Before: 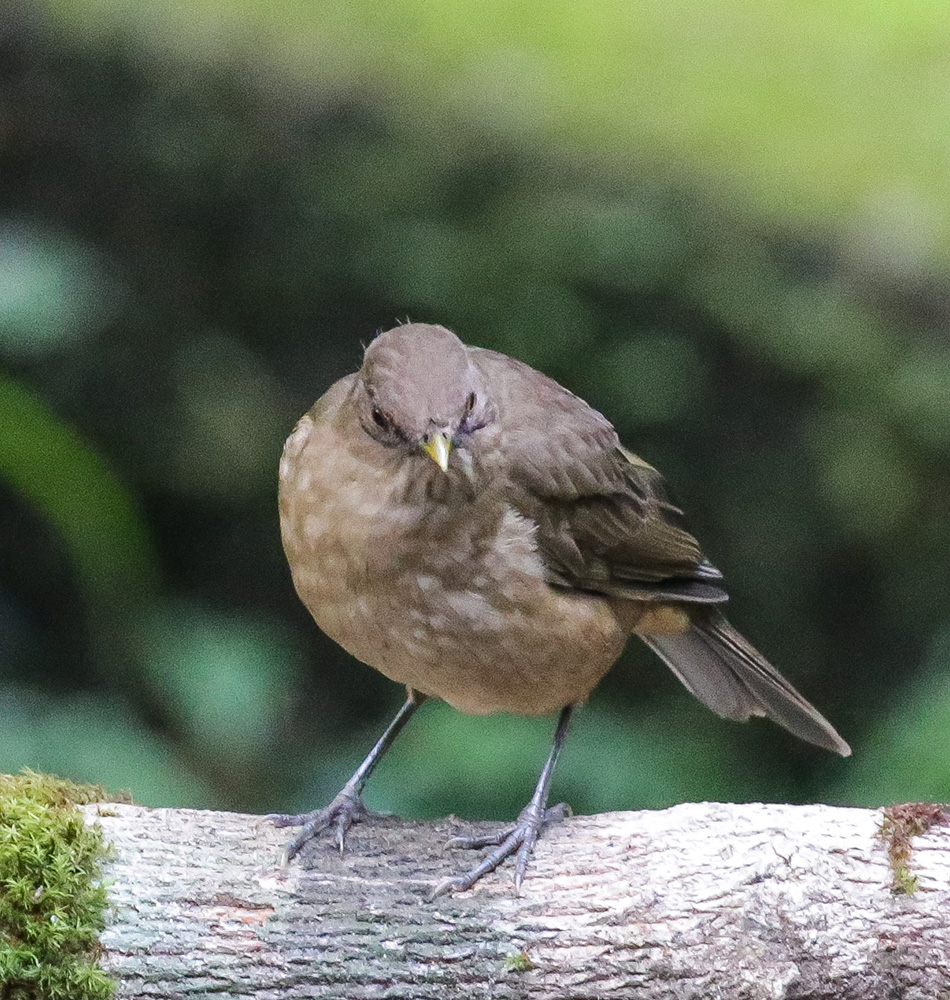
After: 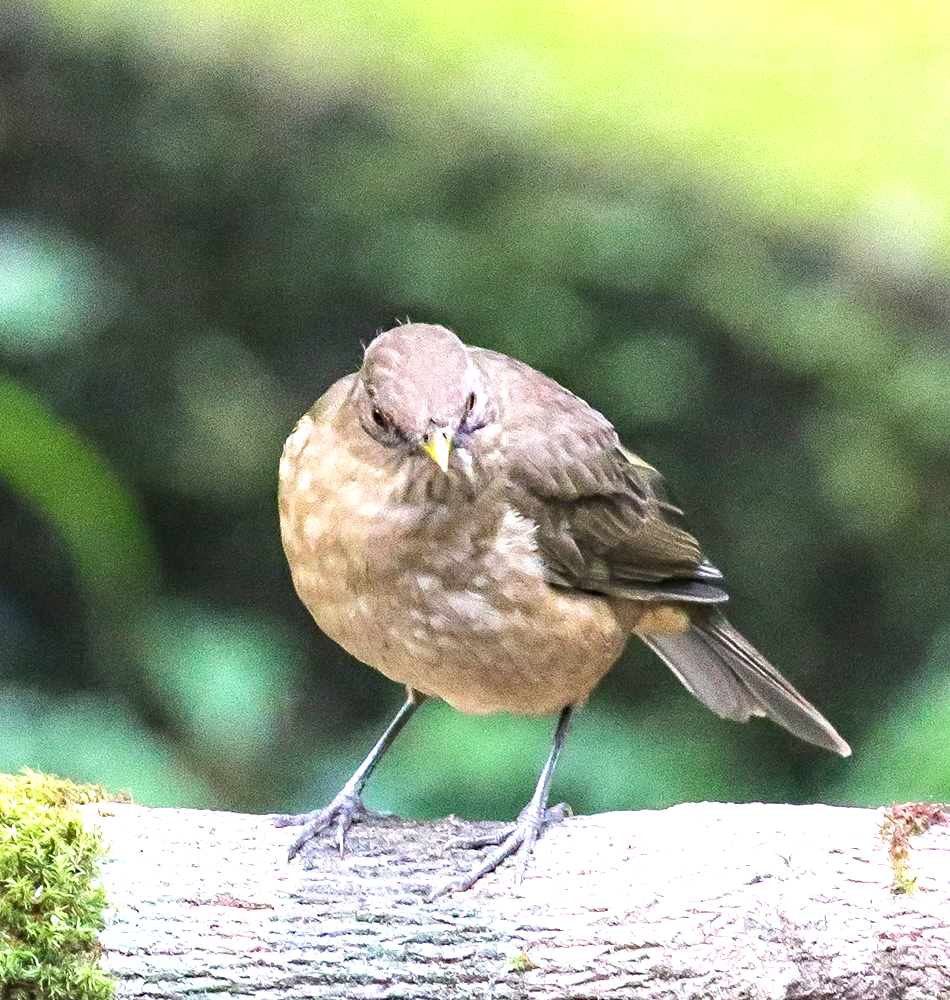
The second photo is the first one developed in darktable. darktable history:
haze removal: compatibility mode true, adaptive false
exposure: black level correction 0, exposure 1.286 EV, compensate highlight preservation false
